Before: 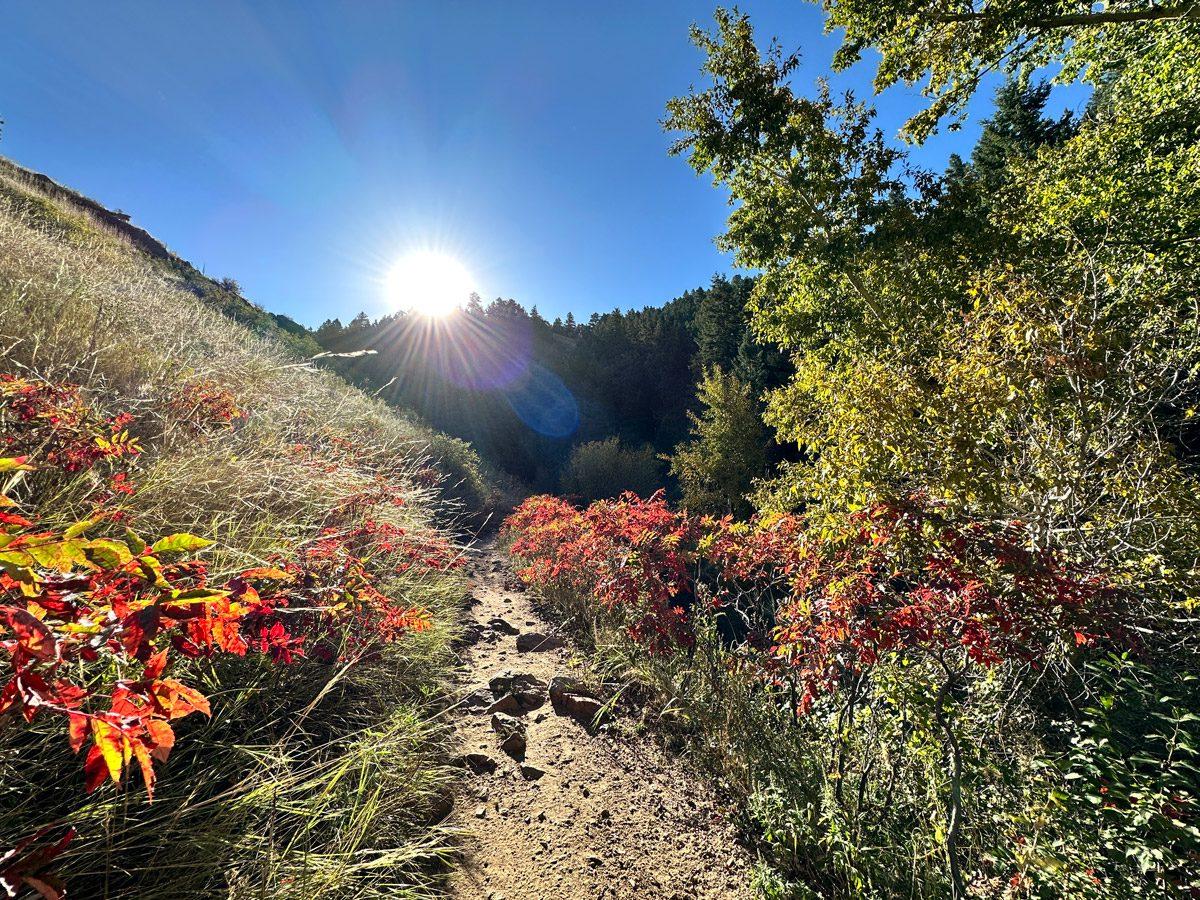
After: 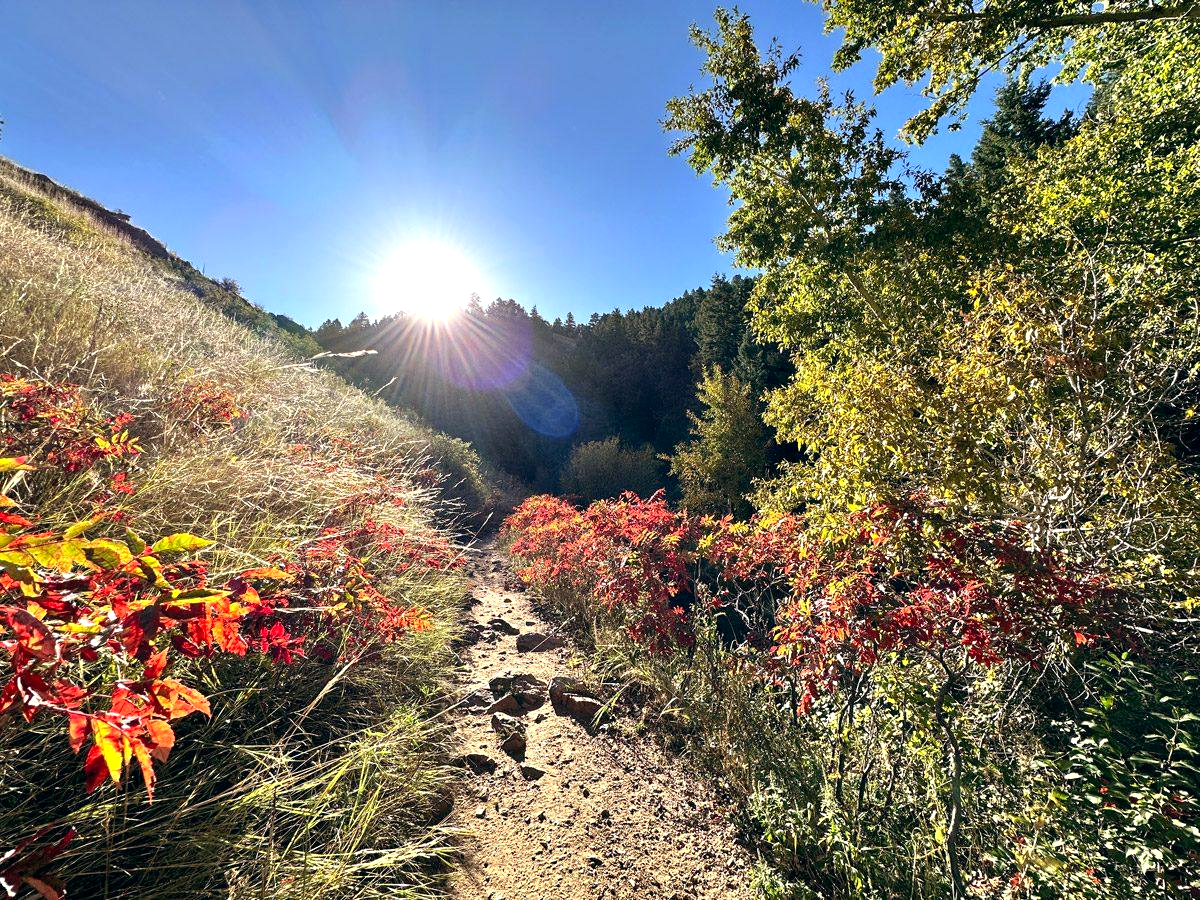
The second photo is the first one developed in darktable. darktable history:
color balance: lift [0.998, 0.998, 1.001, 1.002], gamma [0.995, 1.025, 0.992, 0.975], gain [0.995, 1.02, 0.997, 0.98]
exposure: black level correction 0, exposure 0.4 EV, compensate exposure bias true, compensate highlight preservation false
